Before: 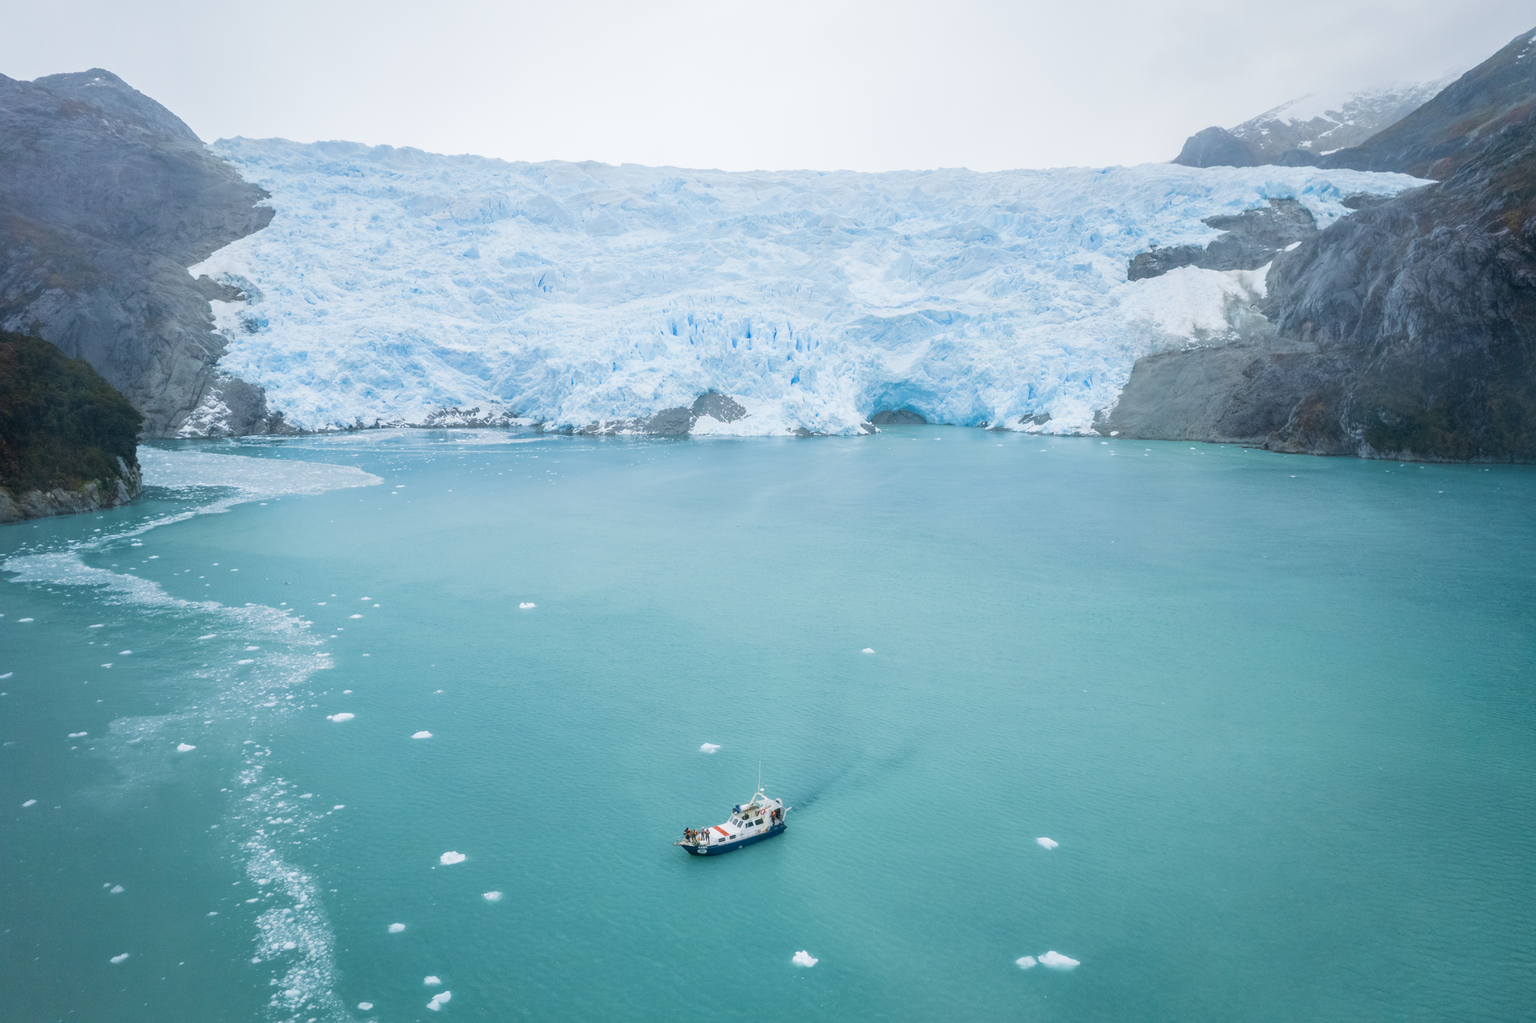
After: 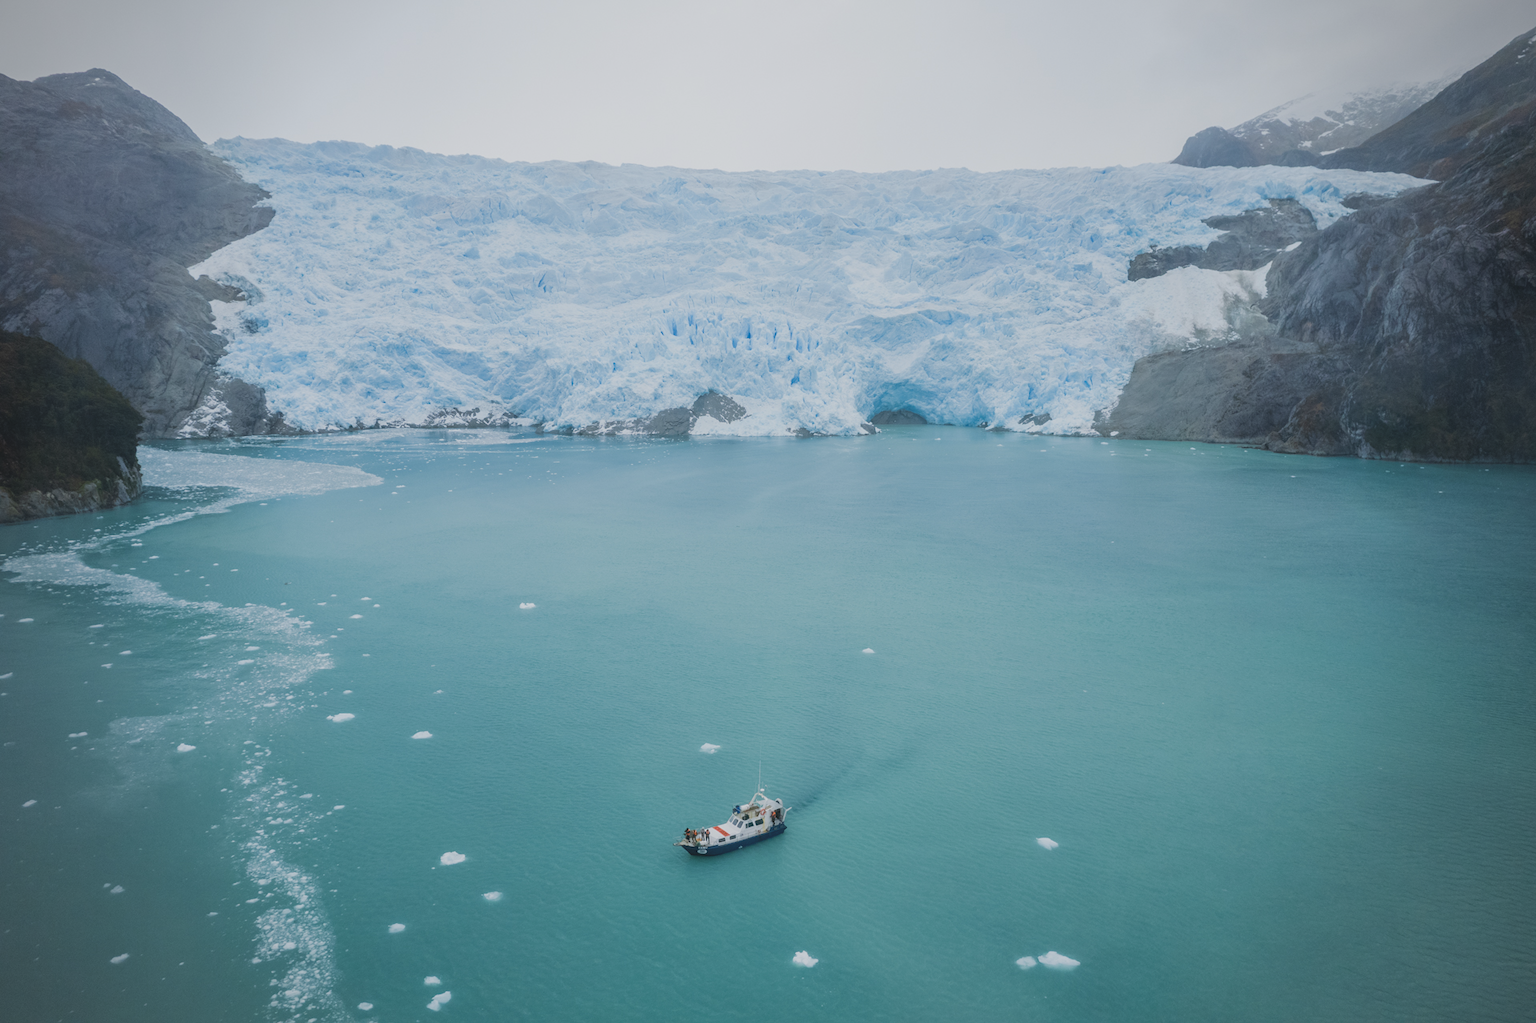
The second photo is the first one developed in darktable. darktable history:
vignetting: fall-off radius 61.02%
exposure: black level correction -0.015, exposure -0.52 EV, compensate exposure bias true, compensate highlight preservation false
